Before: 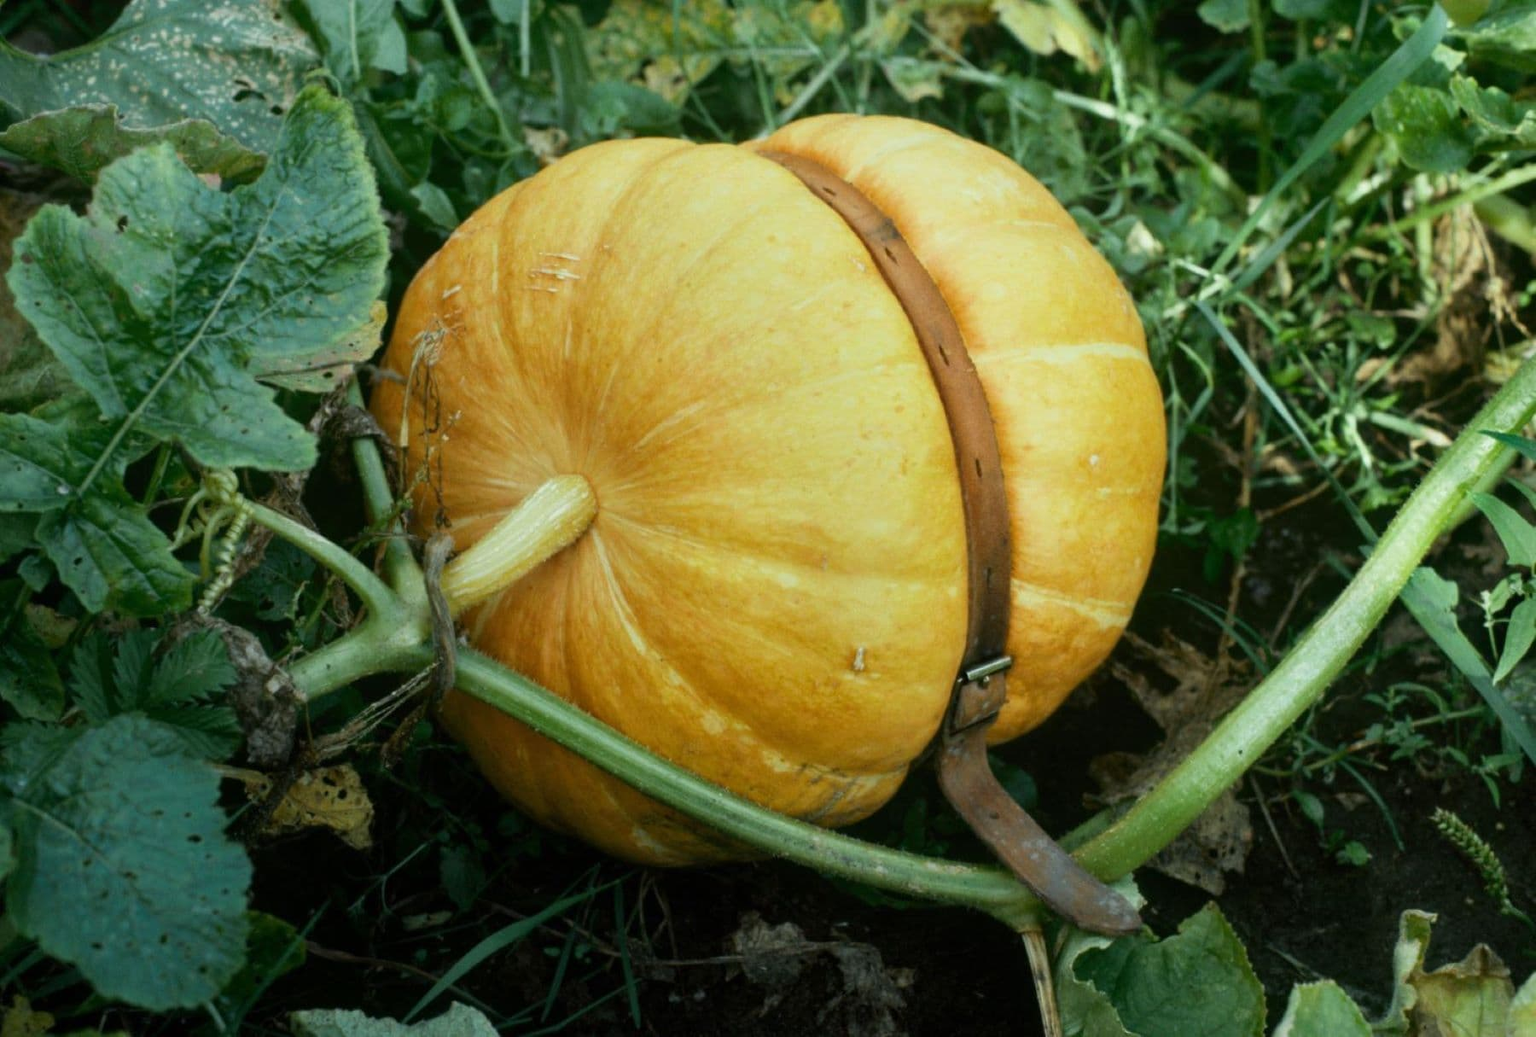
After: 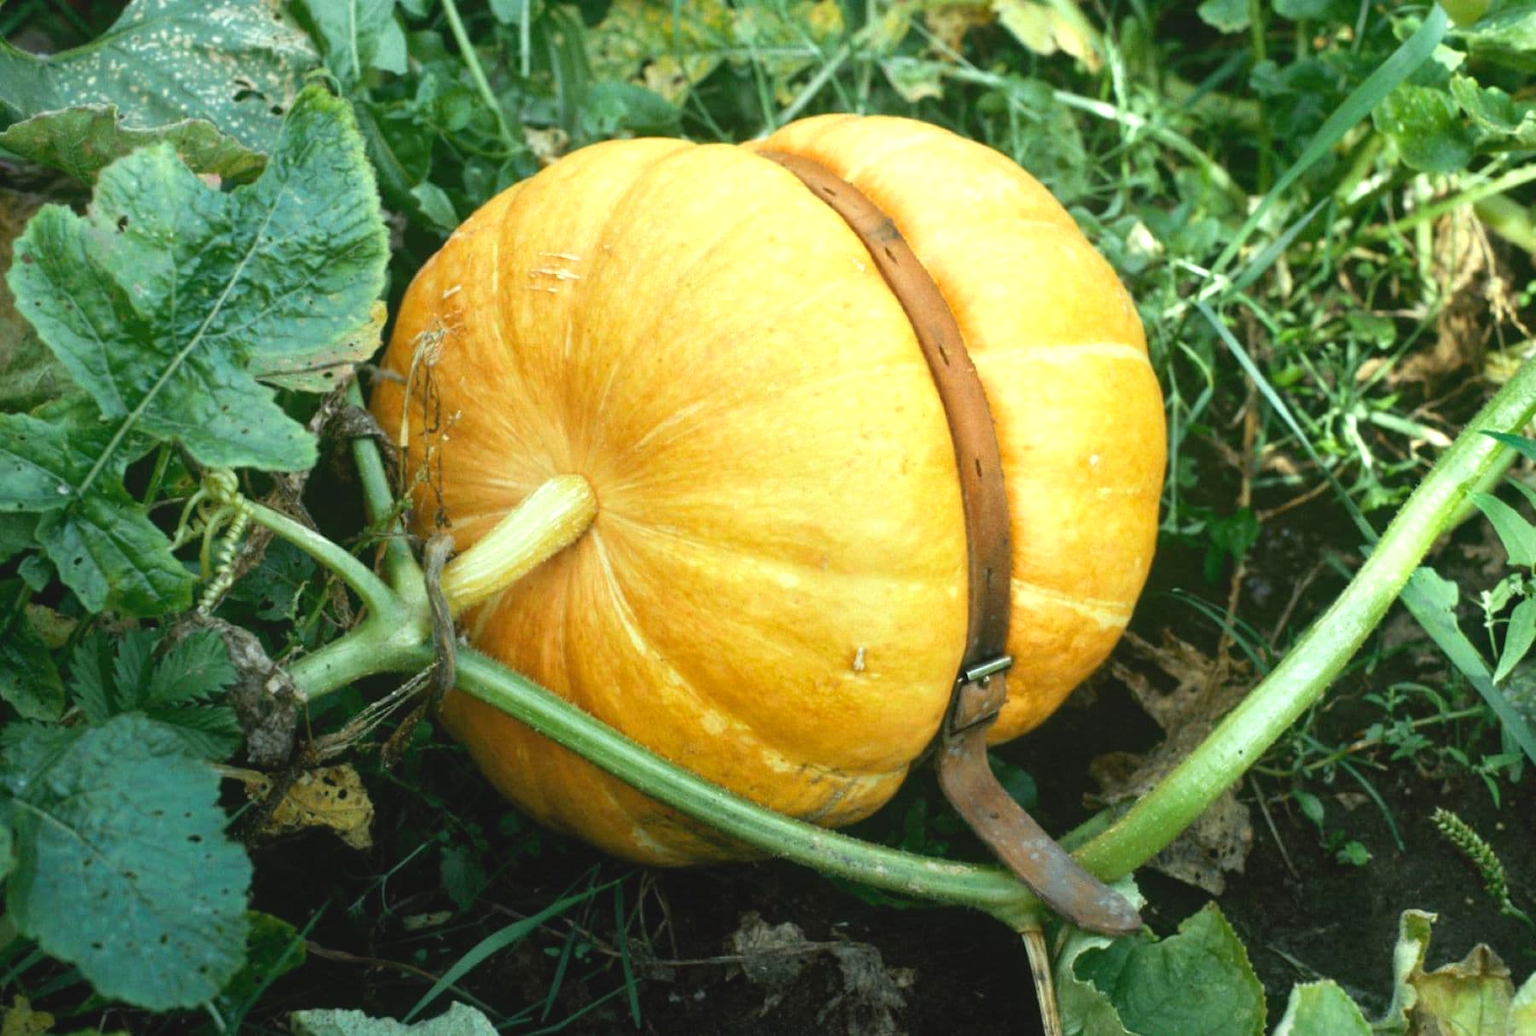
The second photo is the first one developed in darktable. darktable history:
contrast brightness saturation: contrast -0.111
exposure: exposure 0.927 EV, compensate highlight preservation false
